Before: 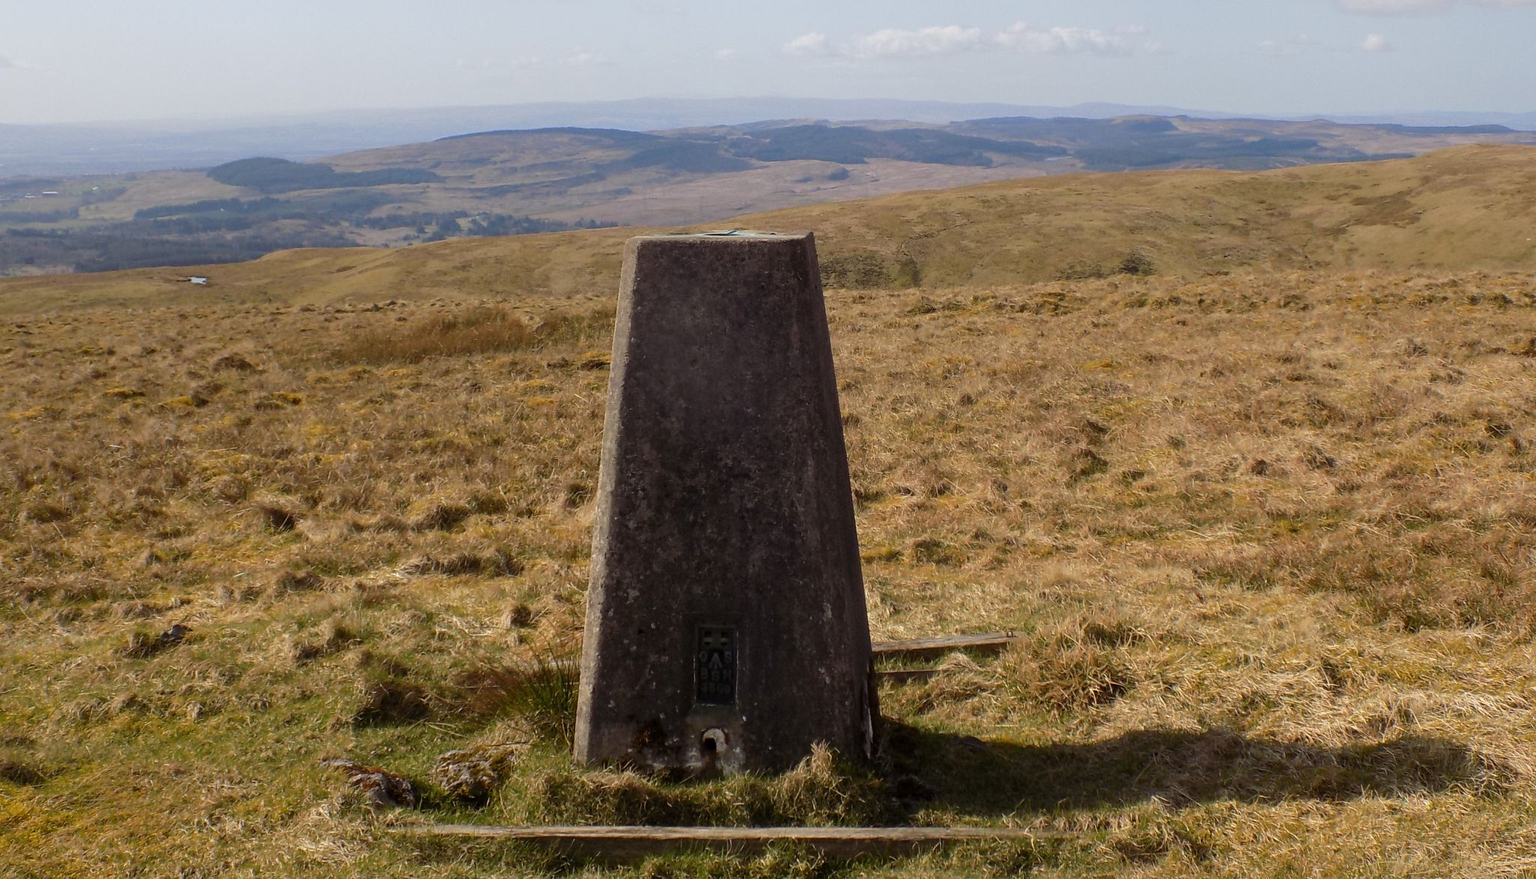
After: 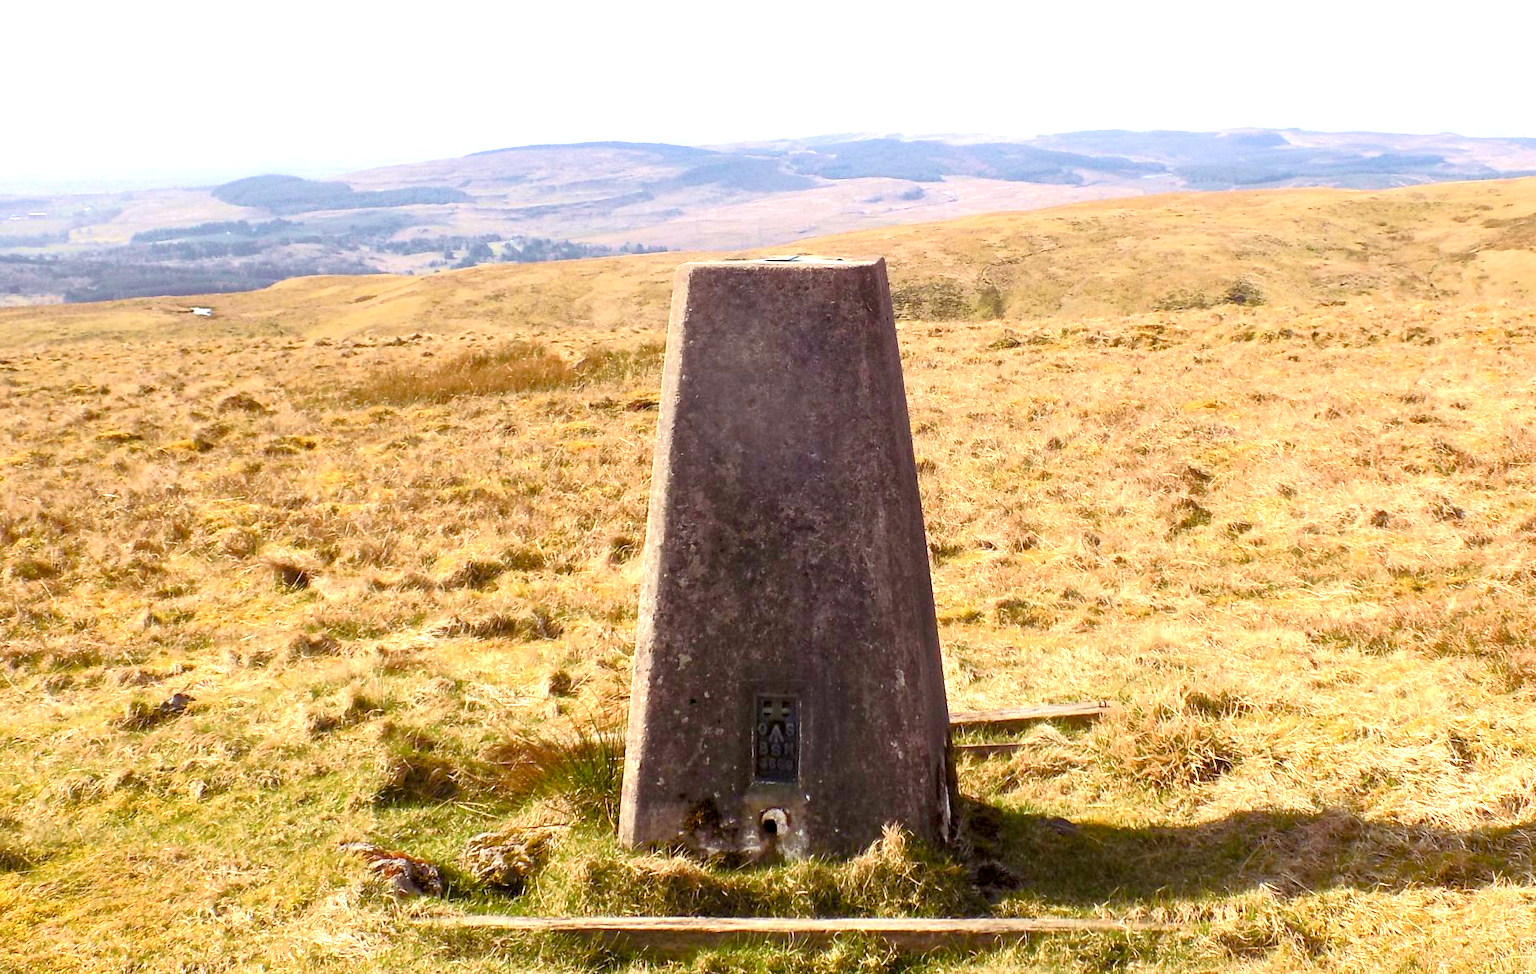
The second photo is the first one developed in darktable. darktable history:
tone equalizer: on, module defaults
color balance rgb: perceptual saturation grading › global saturation 20%, perceptual saturation grading › highlights -25%, perceptual saturation grading › shadows 25%
crop and rotate: left 1.088%, right 8.807%
contrast brightness saturation: saturation -0.04
exposure: black level correction 0.001, exposure 1.735 EV, compensate highlight preservation false
tone curve: curves: ch0 [(0.013, 0) (0.061, 0.068) (0.239, 0.256) (0.502, 0.505) (0.683, 0.676) (0.761, 0.773) (0.858, 0.858) (0.987, 0.945)]; ch1 [(0, 0) (0.172, 0.123) (0.304, 0.267) (0.414, 0.395) (0.472, 0.473) (0.502, 0.508) (0.521, 0.528) (0.583, 0.595) (0.654, 0.673) (0.728, 0.761) (1, 1)]; ch2 [(0, 0) (0.411, 0.424) (0.485, 0.476) (0.502, 0.502) (0.553, 0.557) (0.57, 0.576) (1, 1)], color space Lab, independent channels, preserve colors none
